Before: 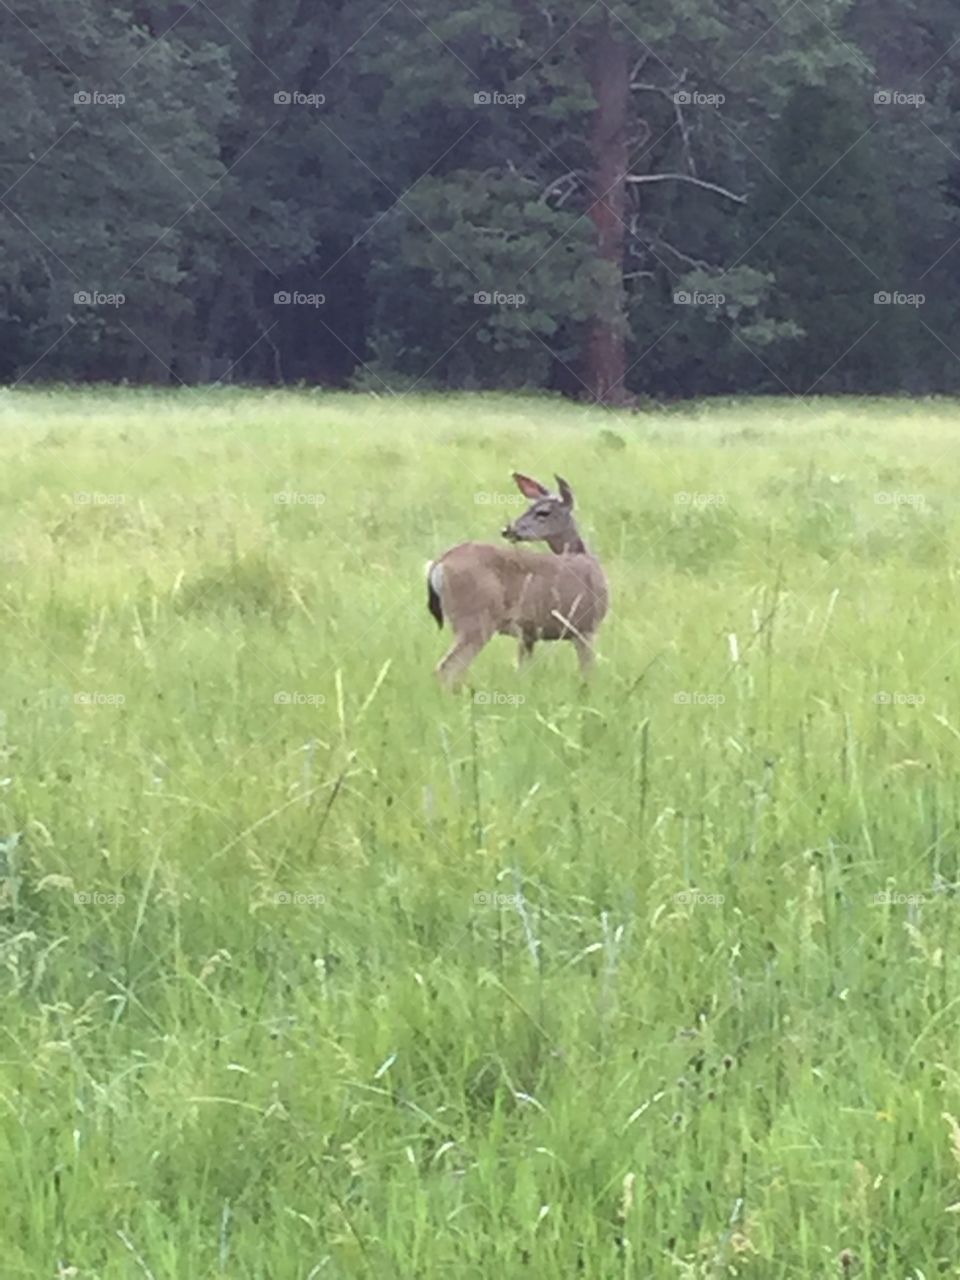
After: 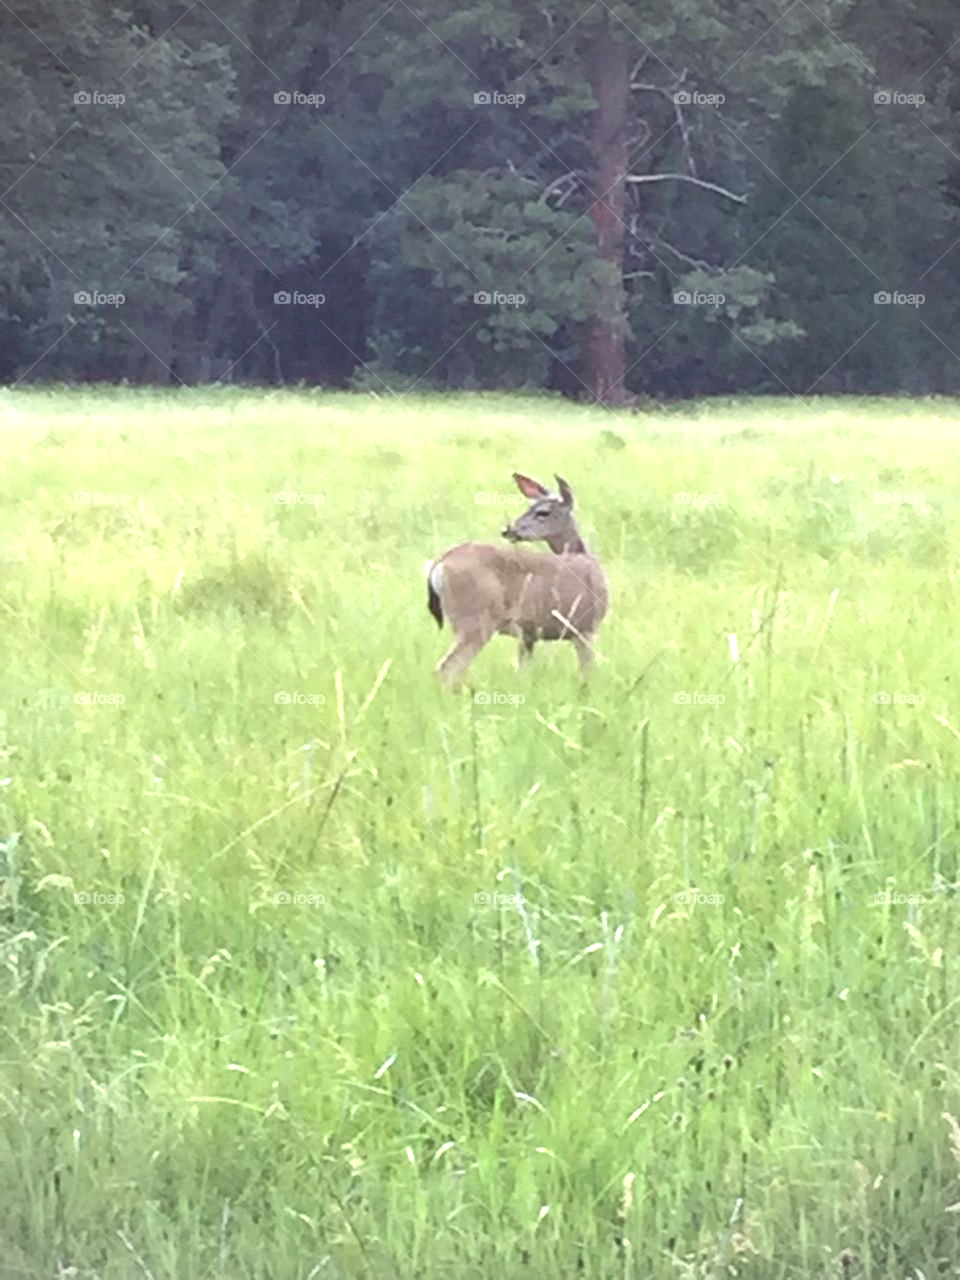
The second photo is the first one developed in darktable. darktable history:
exposure: exposure 0.606 EV, compensate exposure bias true, compensate highlight preservation false
vignetting: brightness -0.443, saturation -0.686, unbound false
